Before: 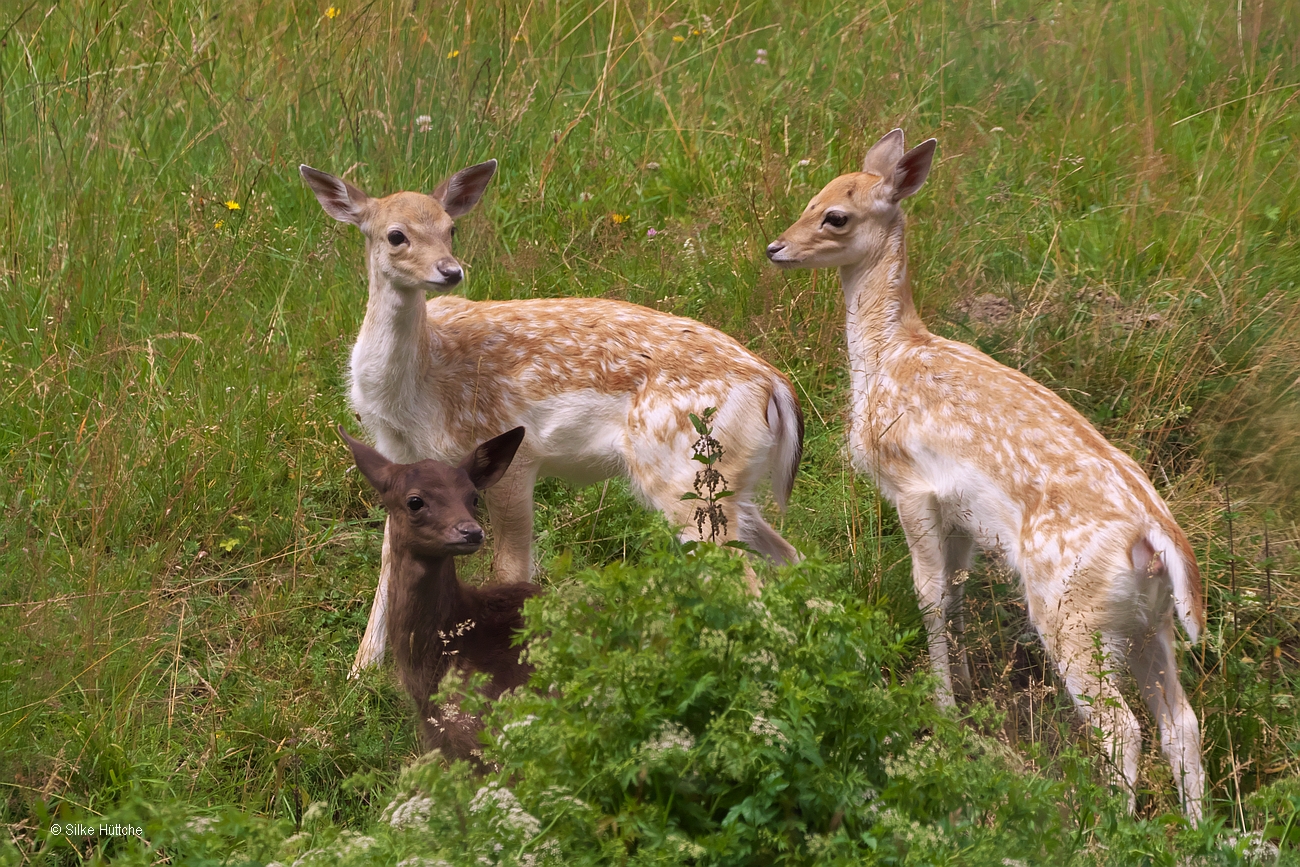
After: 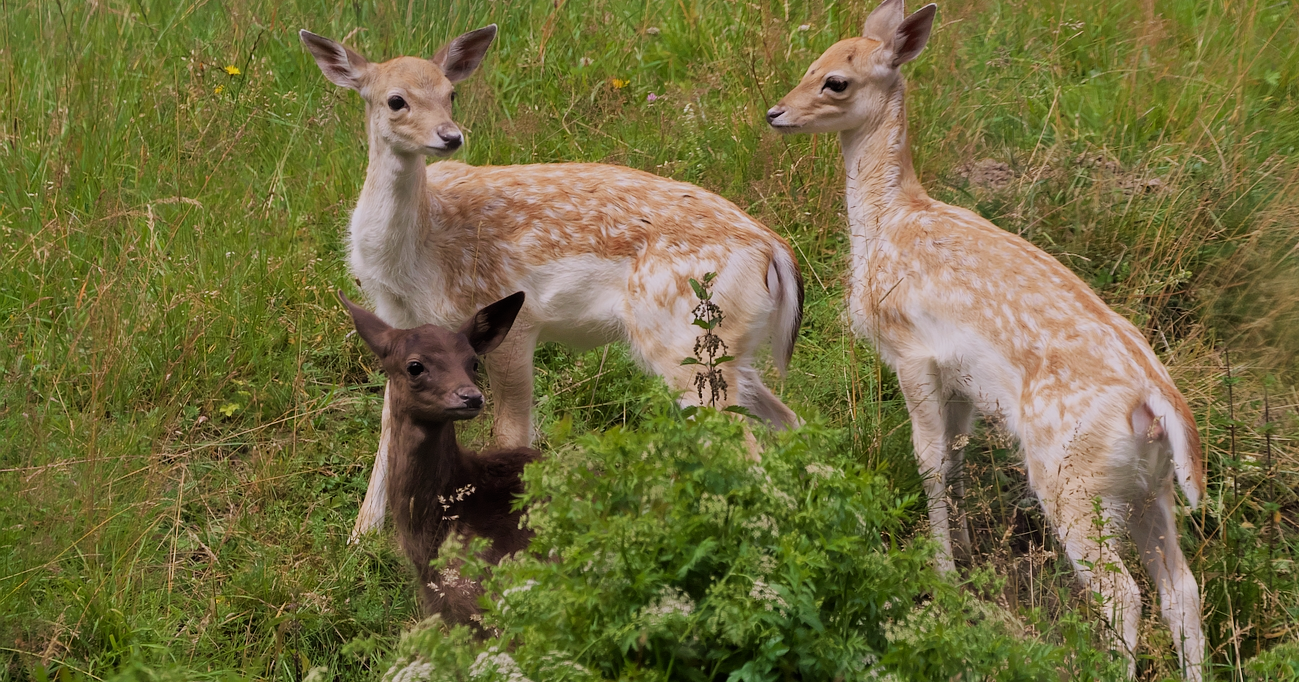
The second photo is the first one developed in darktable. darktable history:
crop and rotate: top 15.774%, bottom 5.506%
filmic rgb: black relative exposure -7.65 EV, white relative exposure 4.56 EV, hardness 3.61
